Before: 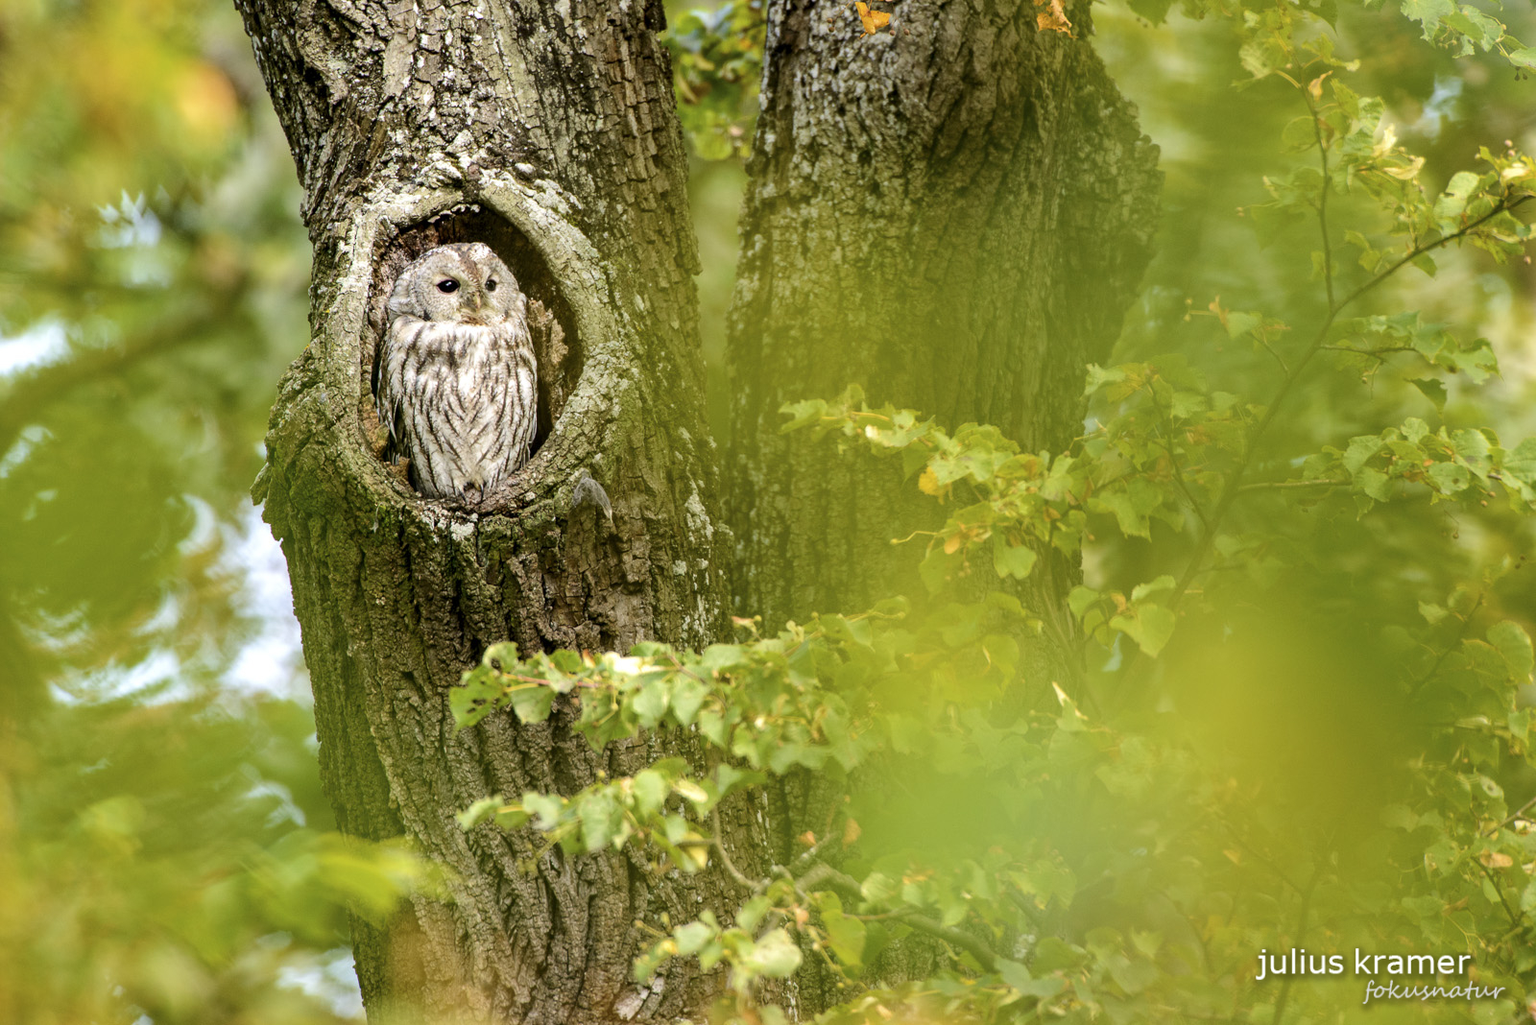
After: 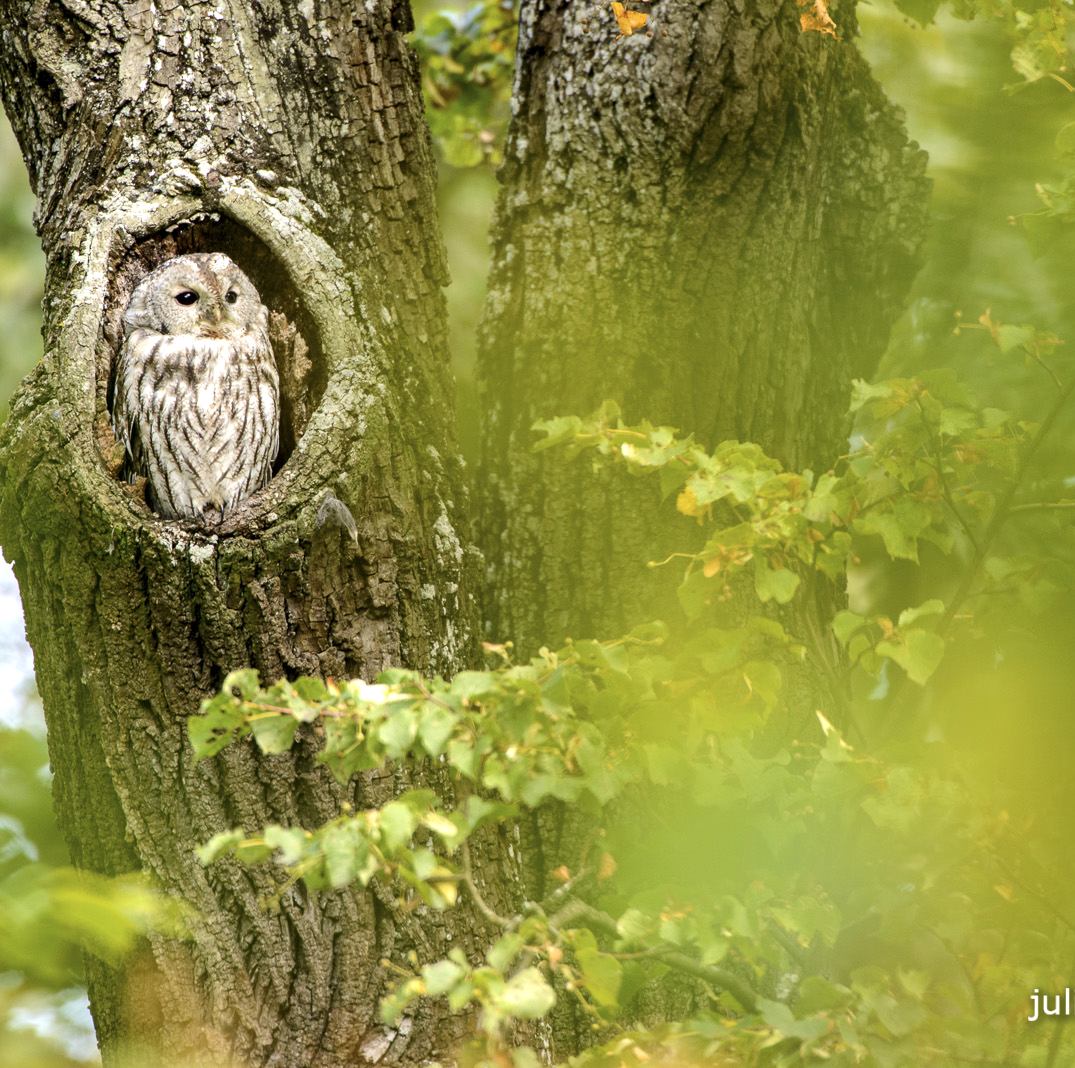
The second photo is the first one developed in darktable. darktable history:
crop and rotate: left 17.55%, right 15.236%
contrast brightness saturation: saturation -0.027
exposure: exposure 0.203 EV, compensate highlight preservation false
